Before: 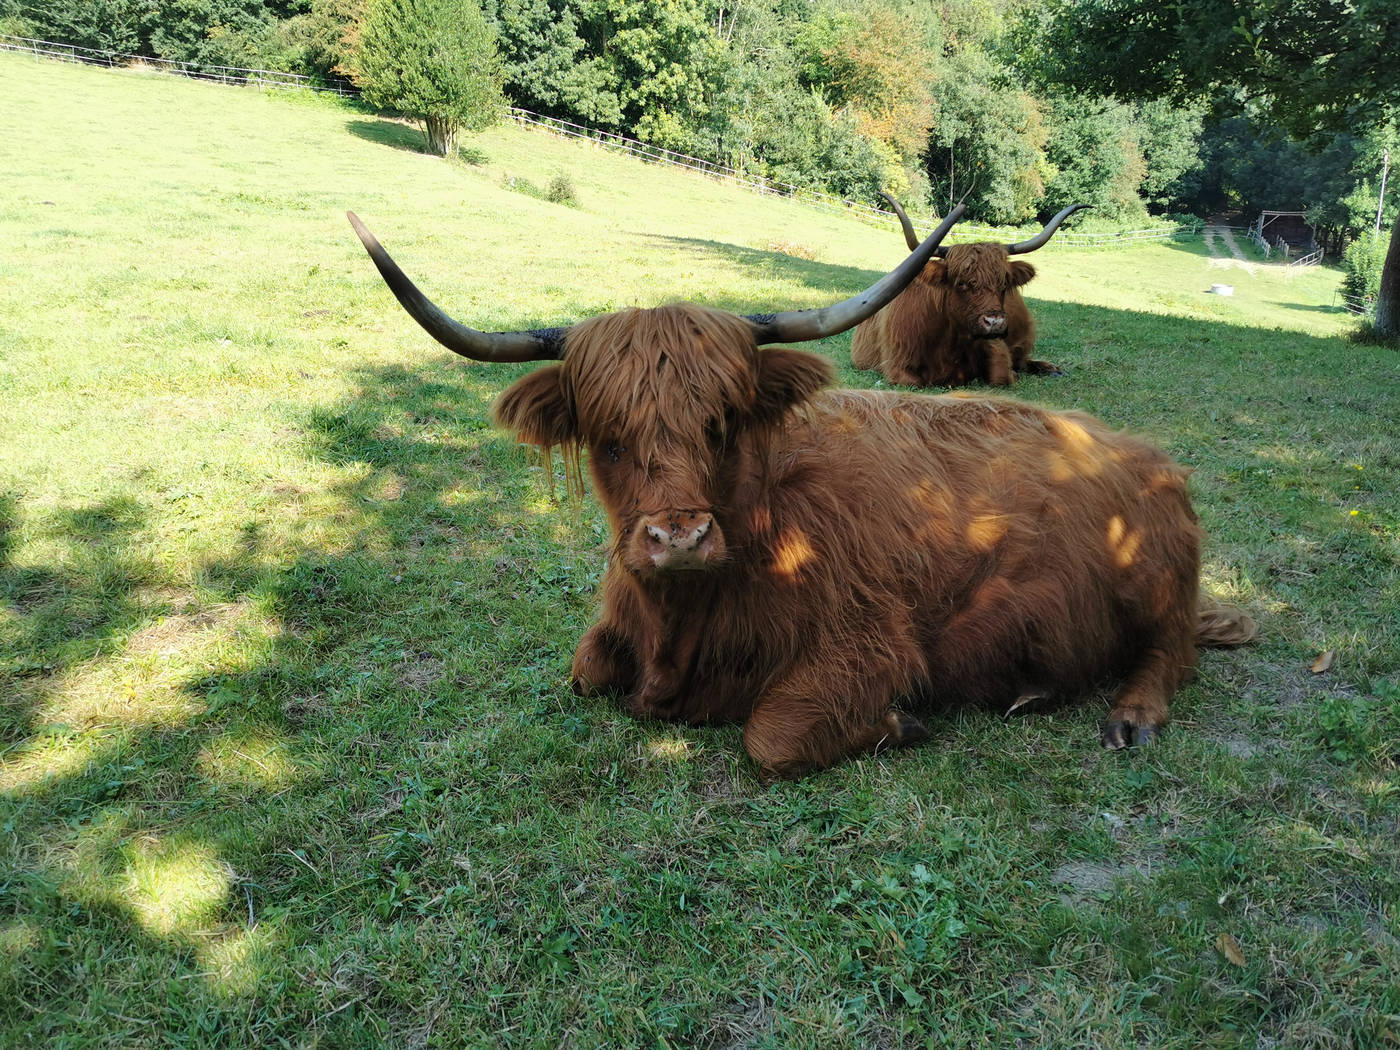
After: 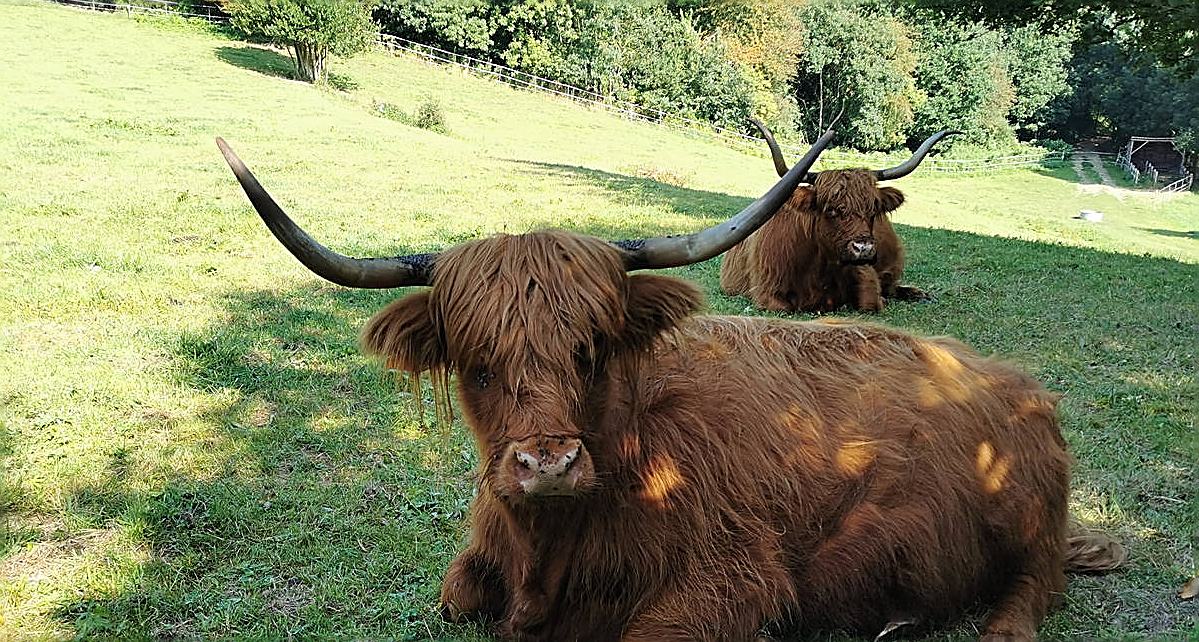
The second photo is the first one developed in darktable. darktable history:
crop and rotate: left 9.408%, top 7.098%, right 4.924%, bottom 31.733%
sharpen: radius 1.655, amount 1.29
